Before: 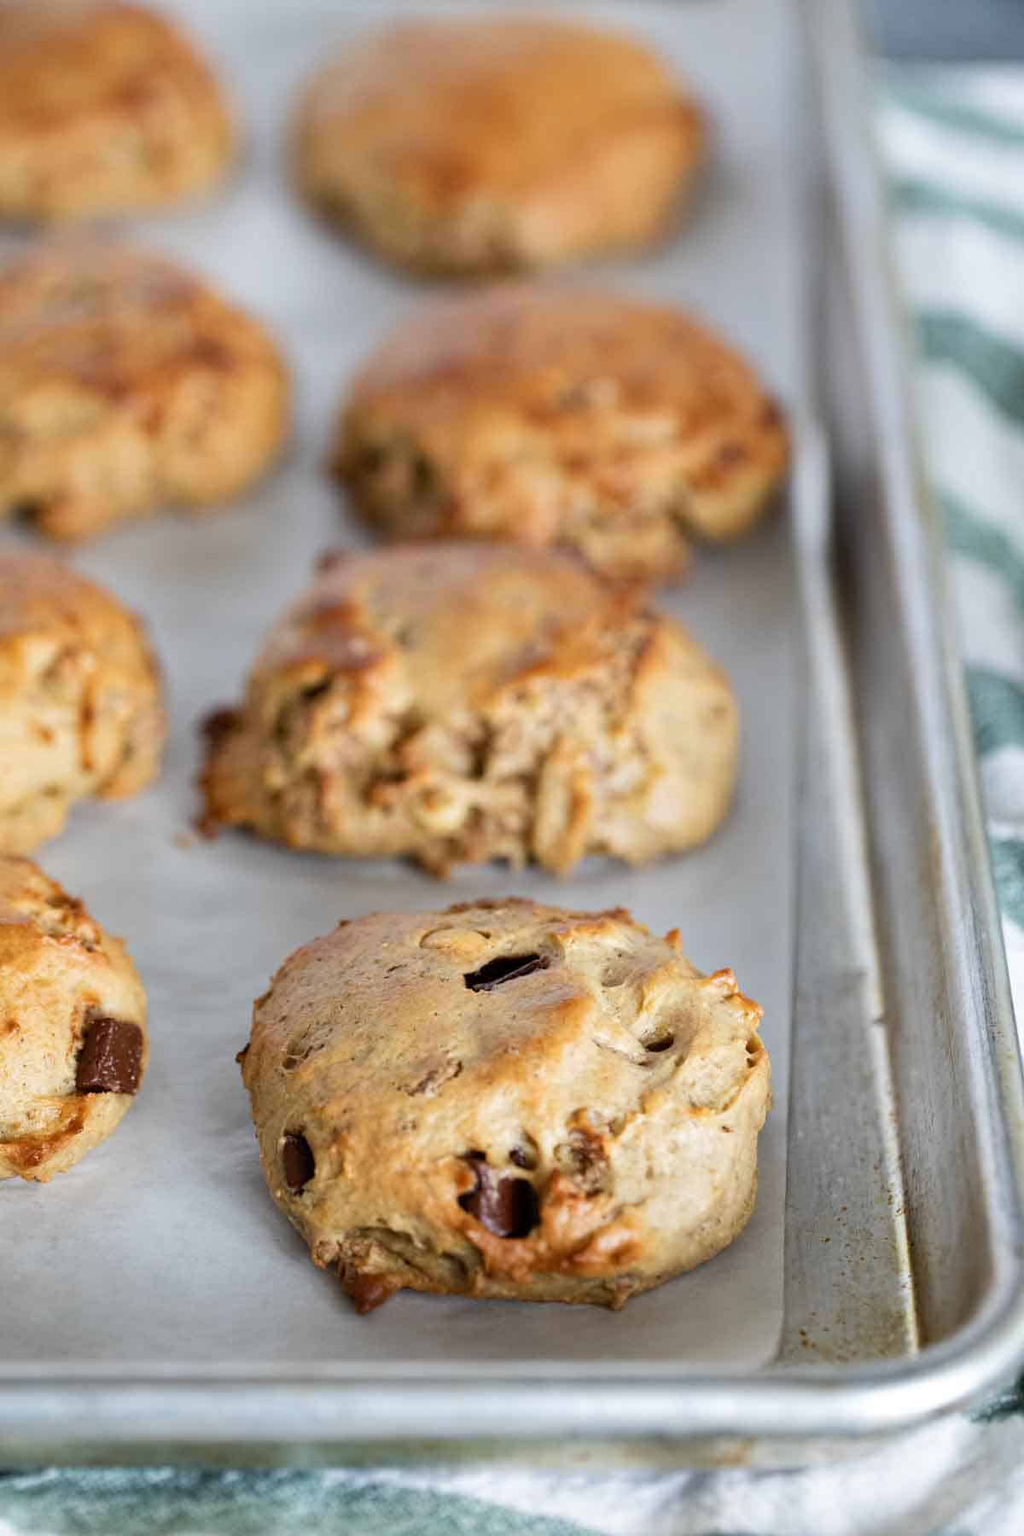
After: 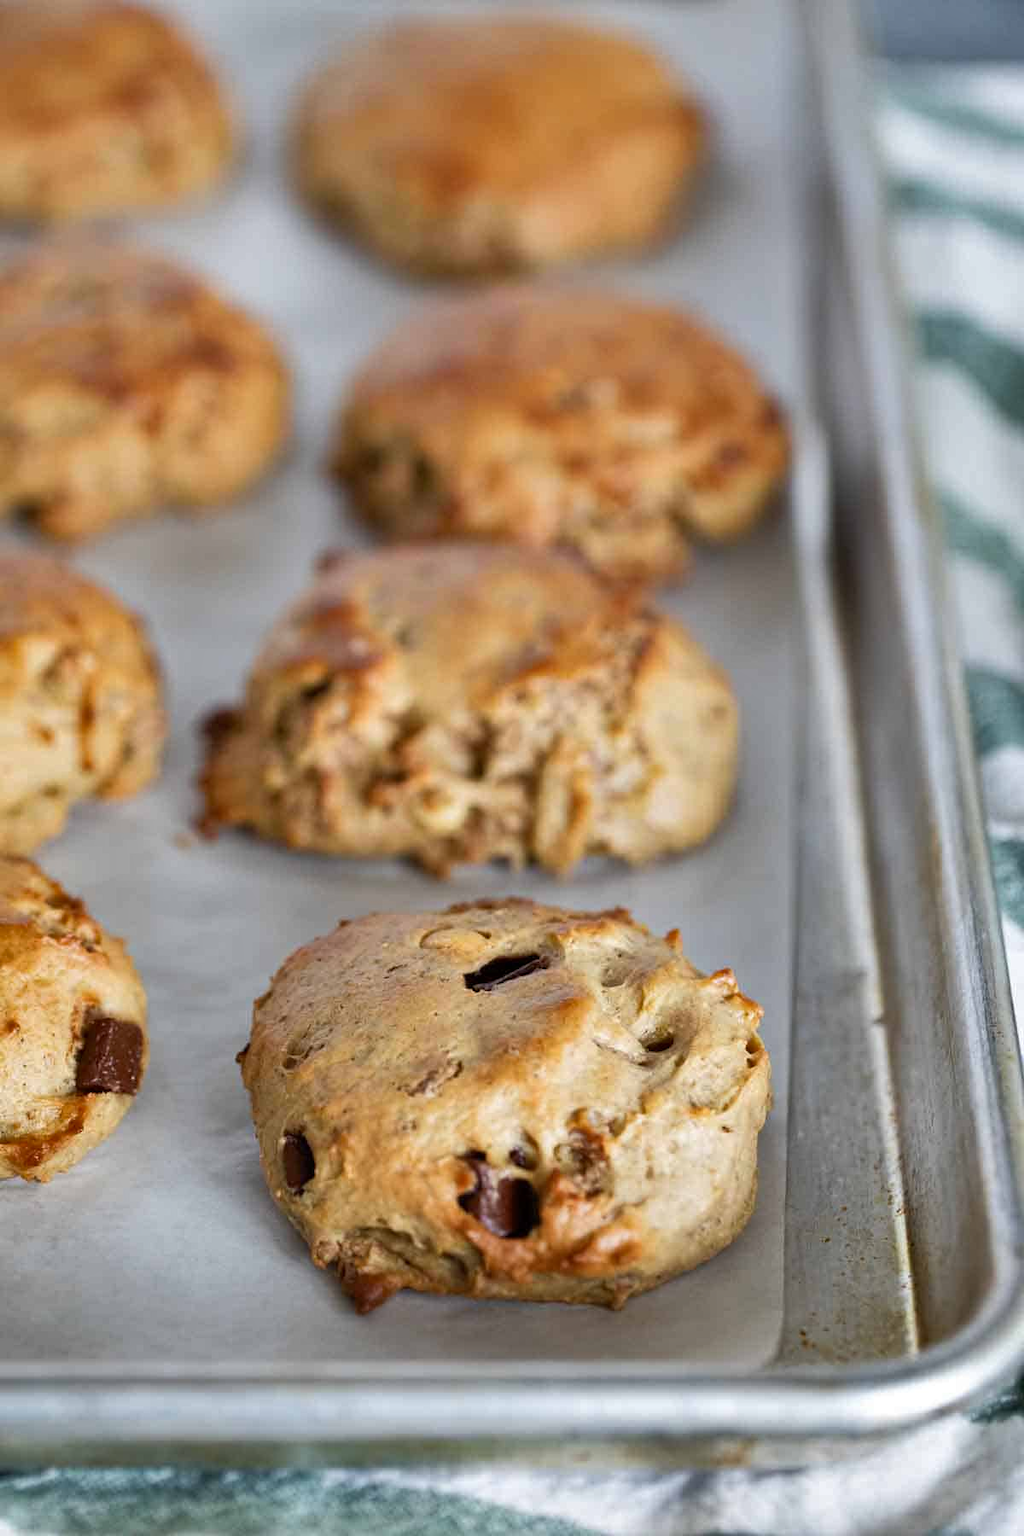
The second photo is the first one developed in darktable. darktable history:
shadows and highlights: radius 119.45, shadows 41.84, highlights -61.6, soften with gaussian
